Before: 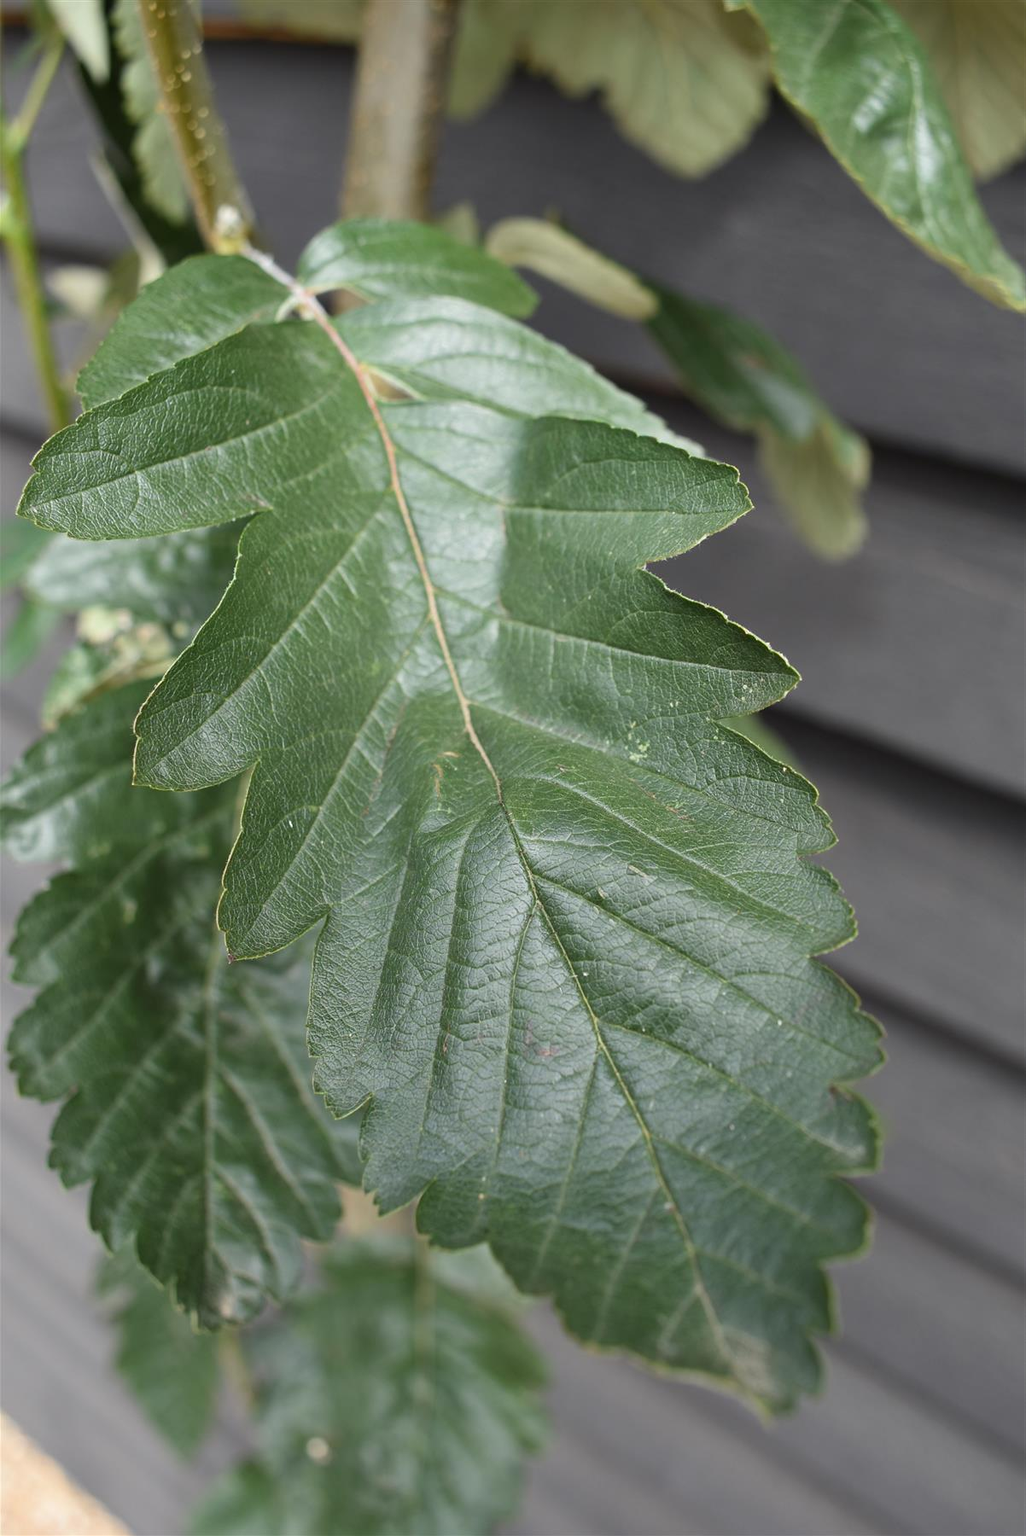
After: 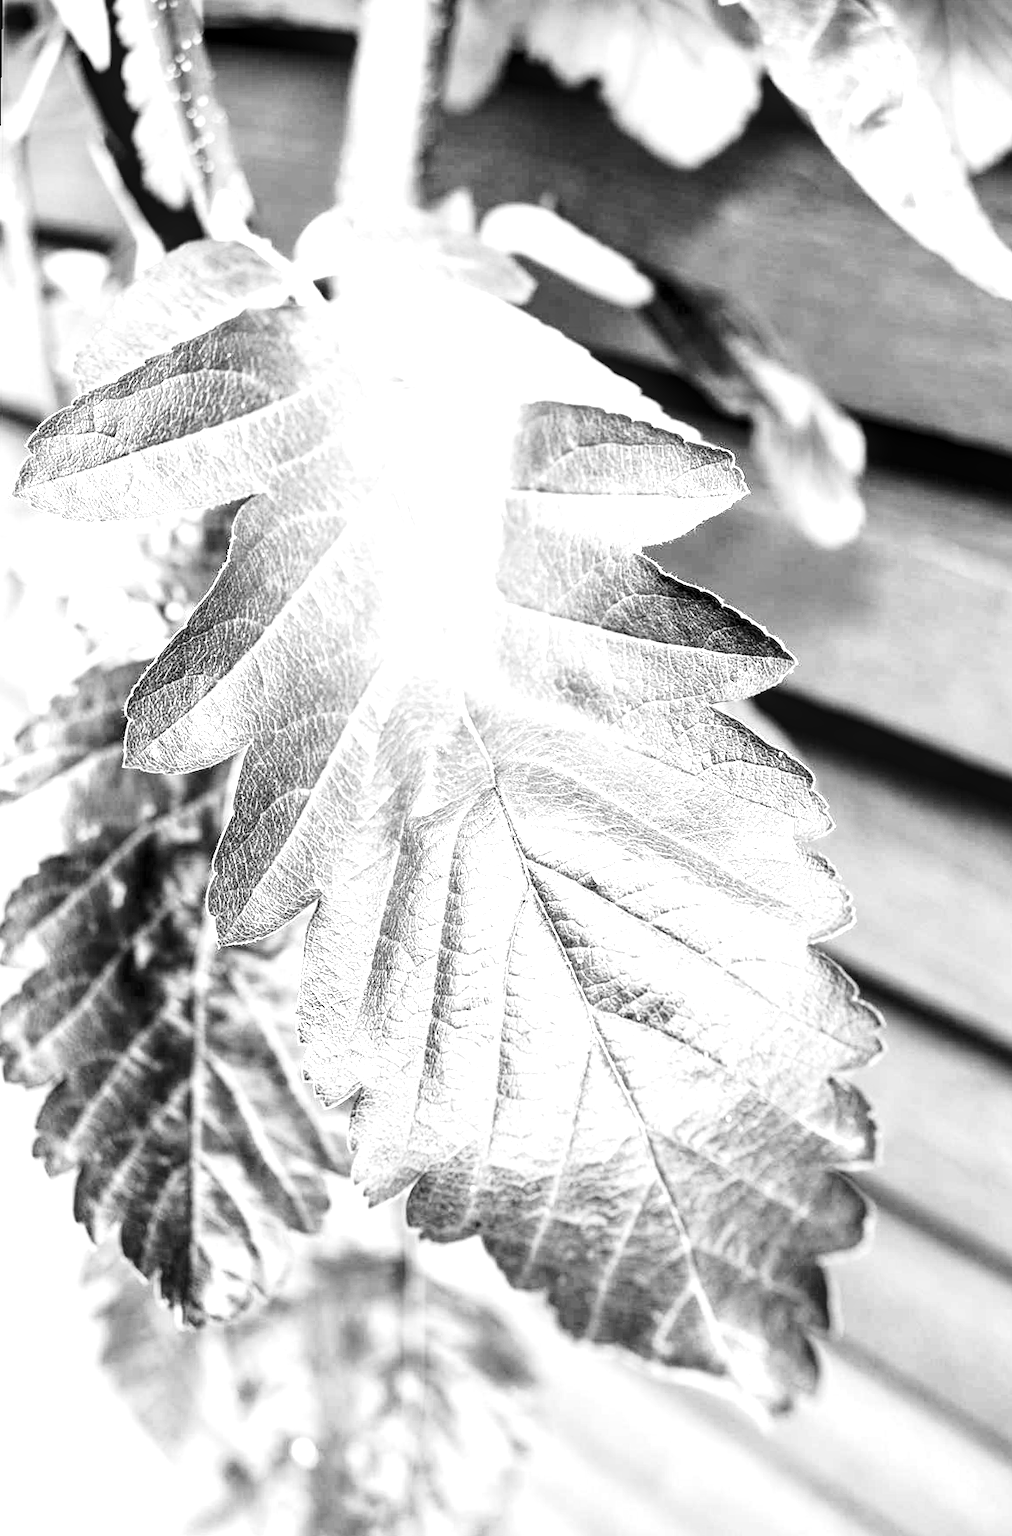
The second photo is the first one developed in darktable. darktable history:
base curve: curves: ch0 [(0, 0) (0.007, 0.004) (0.027, 0.03) (0.046, 0.07) (0.207, 0.54) (0.442, 0.872) (0.673, 0.972) (1, 1)], preserve colors none
local contrast: detail 130%
levels: levels [0.055, 0.477, 0.9]
monochrome: on, module defaults
tone equalizer: -8 EV -0.75 EV, -7 EV -0.7 EV, -6 EV -0.6 EV, -5 EV -0.4 EV, -3 EV 0.4 EV, -2 EV 0.6 EV, -1 EV 0.7 EV, +0 EV 0.75 EV, edges refinement/feathering 500, mask exposure compensation -1.57 EV, preserve details no
rotate and perspective: rotation 0.226°, lens shift (vertical) -0.042, crop left 0.023, crop right 0.982, crop top 0.006, crop bottom 0.994
tone curve: curves: ch0 [(0, 0) (0.003, 0.013) (0.011, 0.016) (0.025, 0.021) (0.044, 0.029) (0.069, 0.039) (0.1, 0.056) (0.136, 0.085) (0.177, 0.14) (0.224, 0.201) (0.277, 0.28) (0.335, 0.372) (0.399, 0.475) (0.468, 0.567) (0.543, 0.643) (0.623, 0.722) (0.709, 0.801) (0.801, 0.859) (0.898, 0.927) (1, 1)], preserve colors none
